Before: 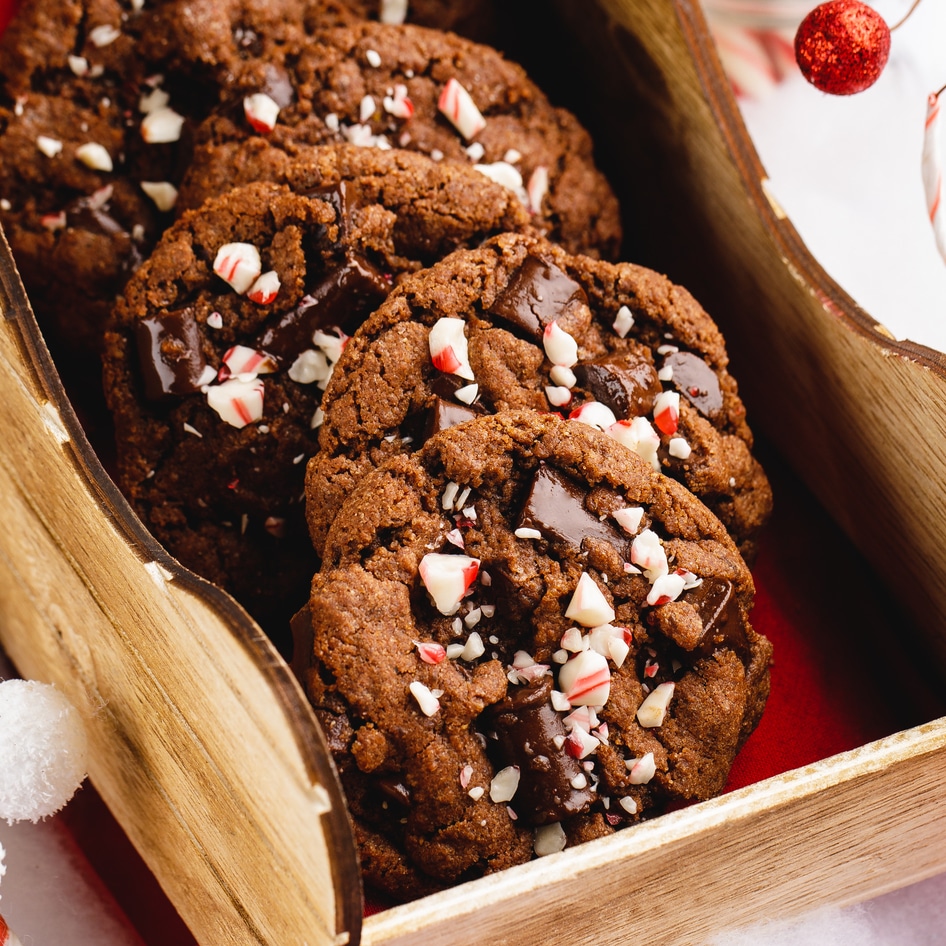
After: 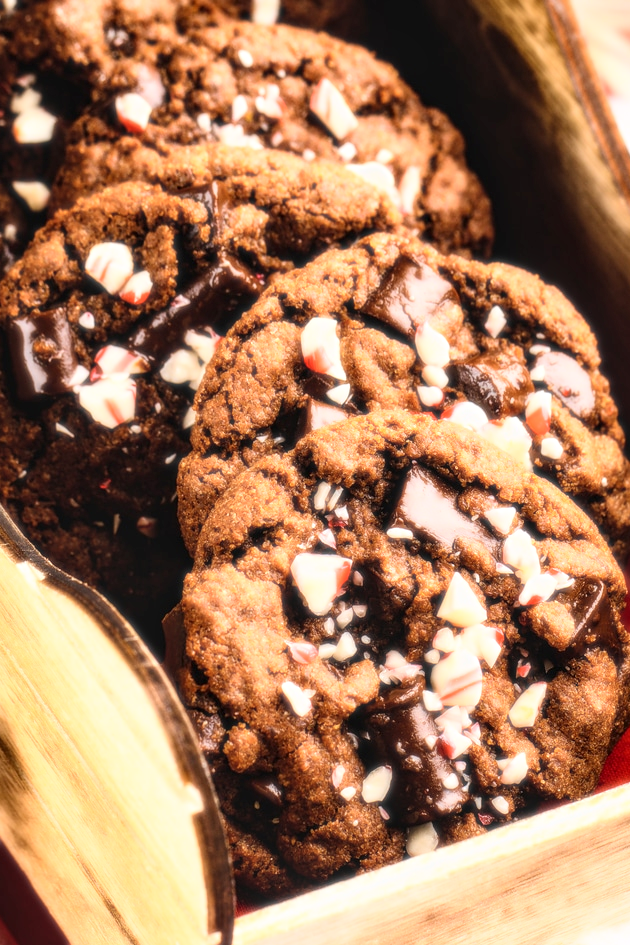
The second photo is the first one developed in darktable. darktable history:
local contrast: detail 130%
crop and rotate: left 13.537%, right 19.796%
exposure: exposure 0.367 EV, compensate highlight preservation false
bloom: size 0%, threshold 54.82%, strength 8.31%
